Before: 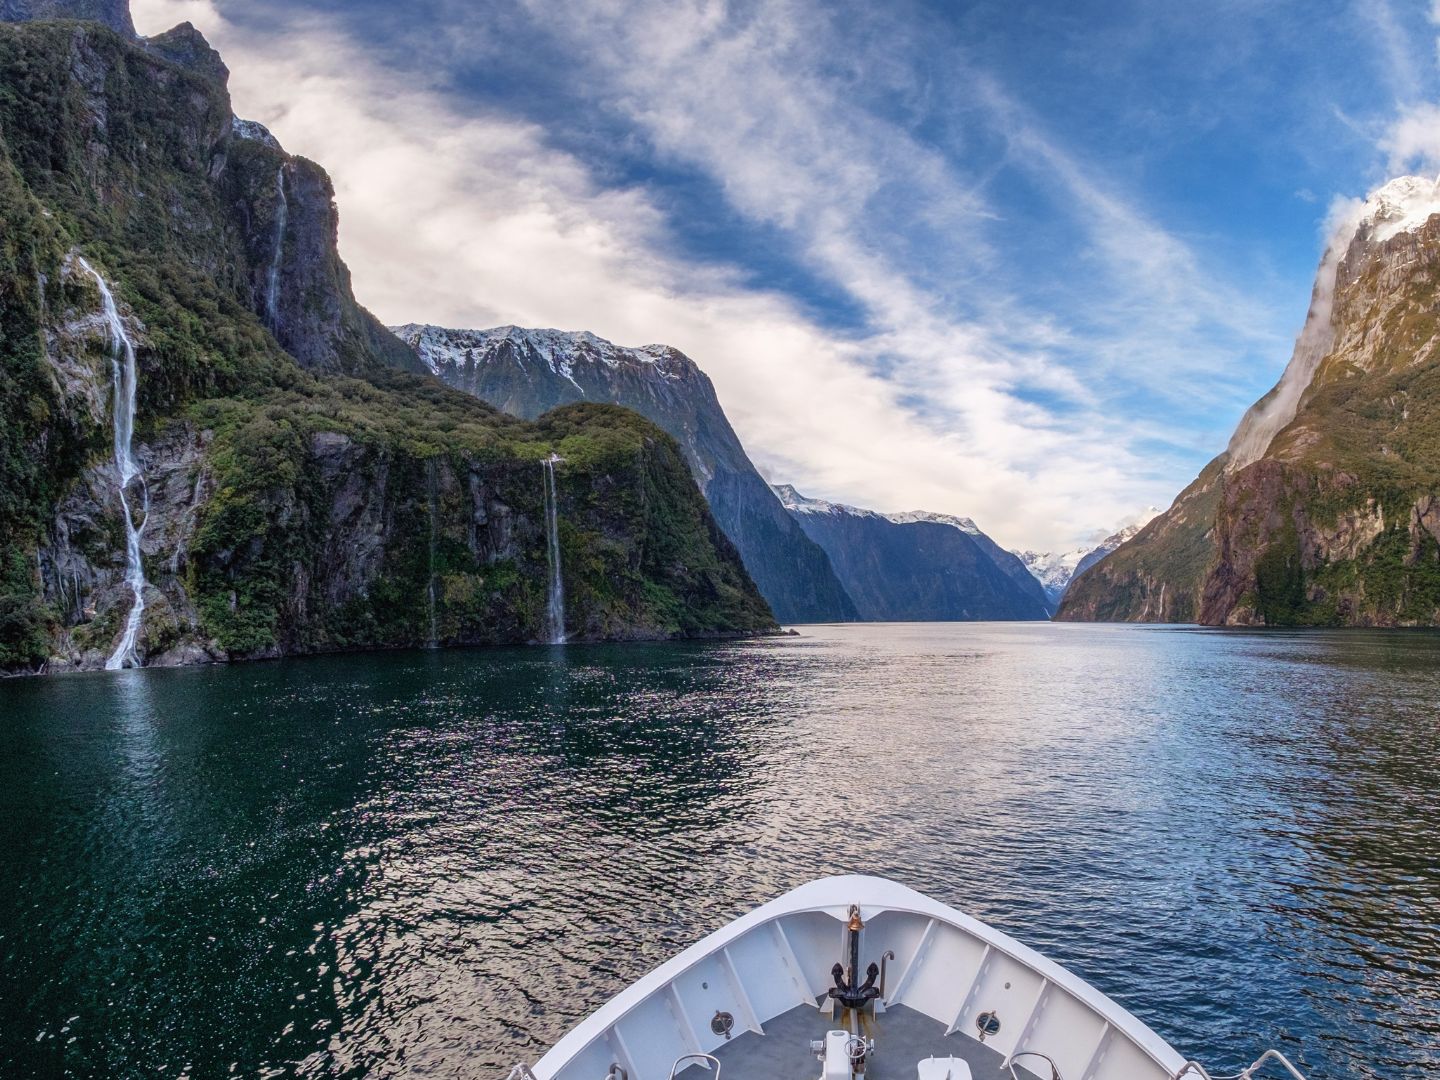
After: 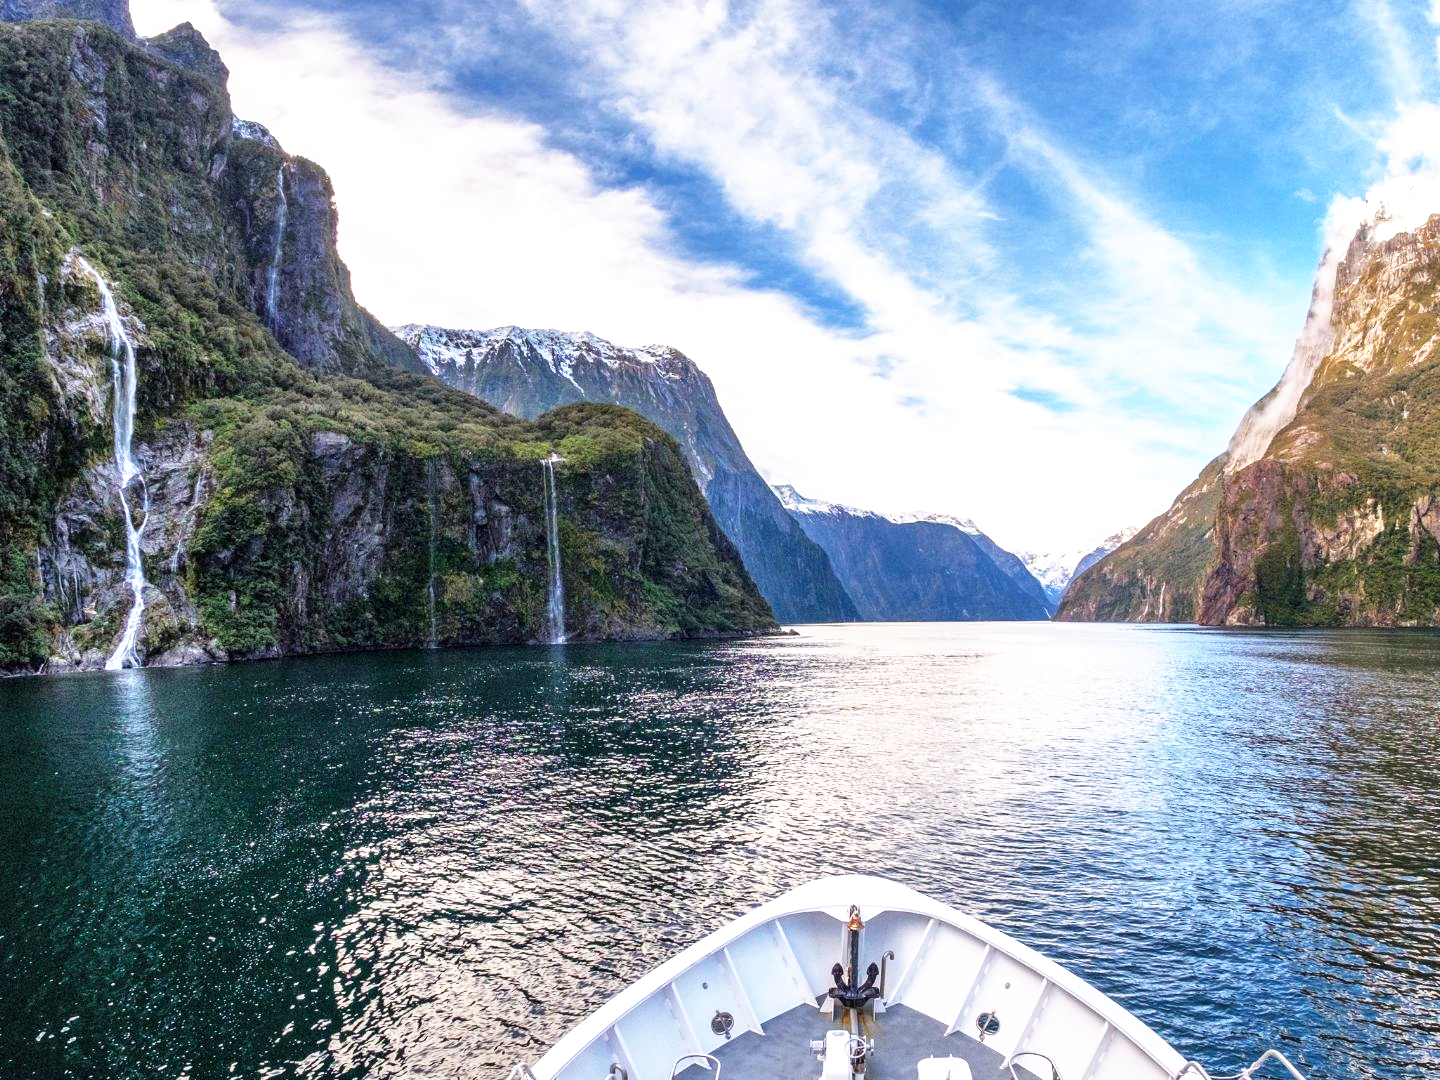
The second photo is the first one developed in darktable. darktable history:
base curve: curves: ch0 [(0, 0) (0.495, 0.917) (1, 1)], preserve colors none
local contrast: highlights 100%, shadows 100%, detail 120%, midtone range 0.2
tone equalizer: on, module defaults
